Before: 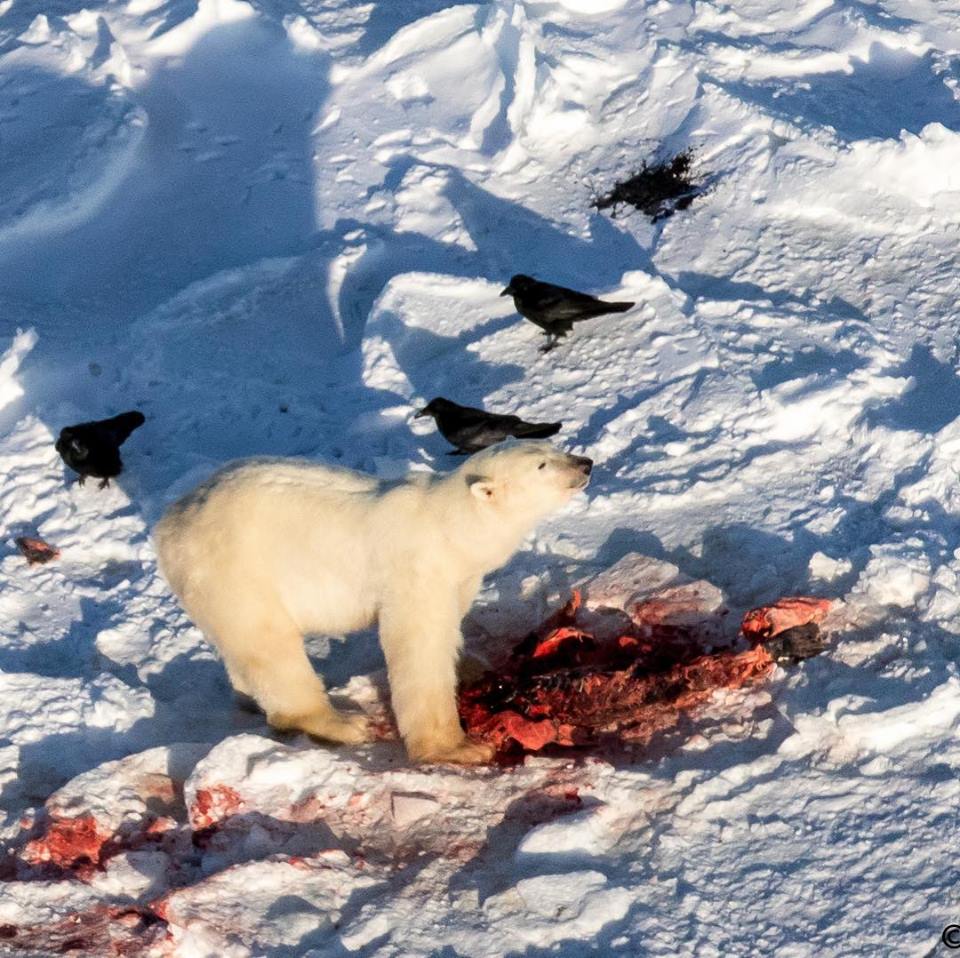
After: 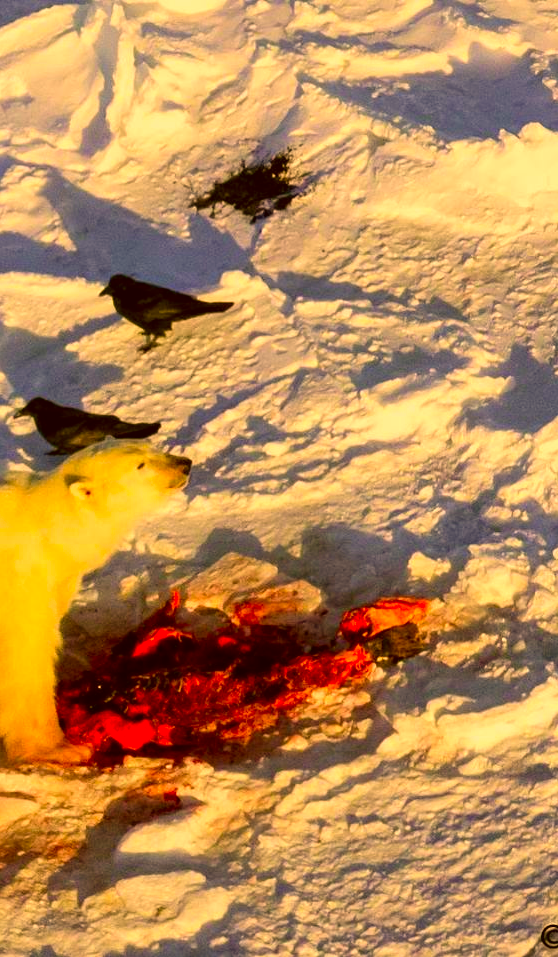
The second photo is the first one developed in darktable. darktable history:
crop: left 41.832%
base curve: preserve colors none
color correction: highlights a* 10.94, highlights b* 30.55, shadows a* 2.66, shadows b* 17.34, saturation 1.74
